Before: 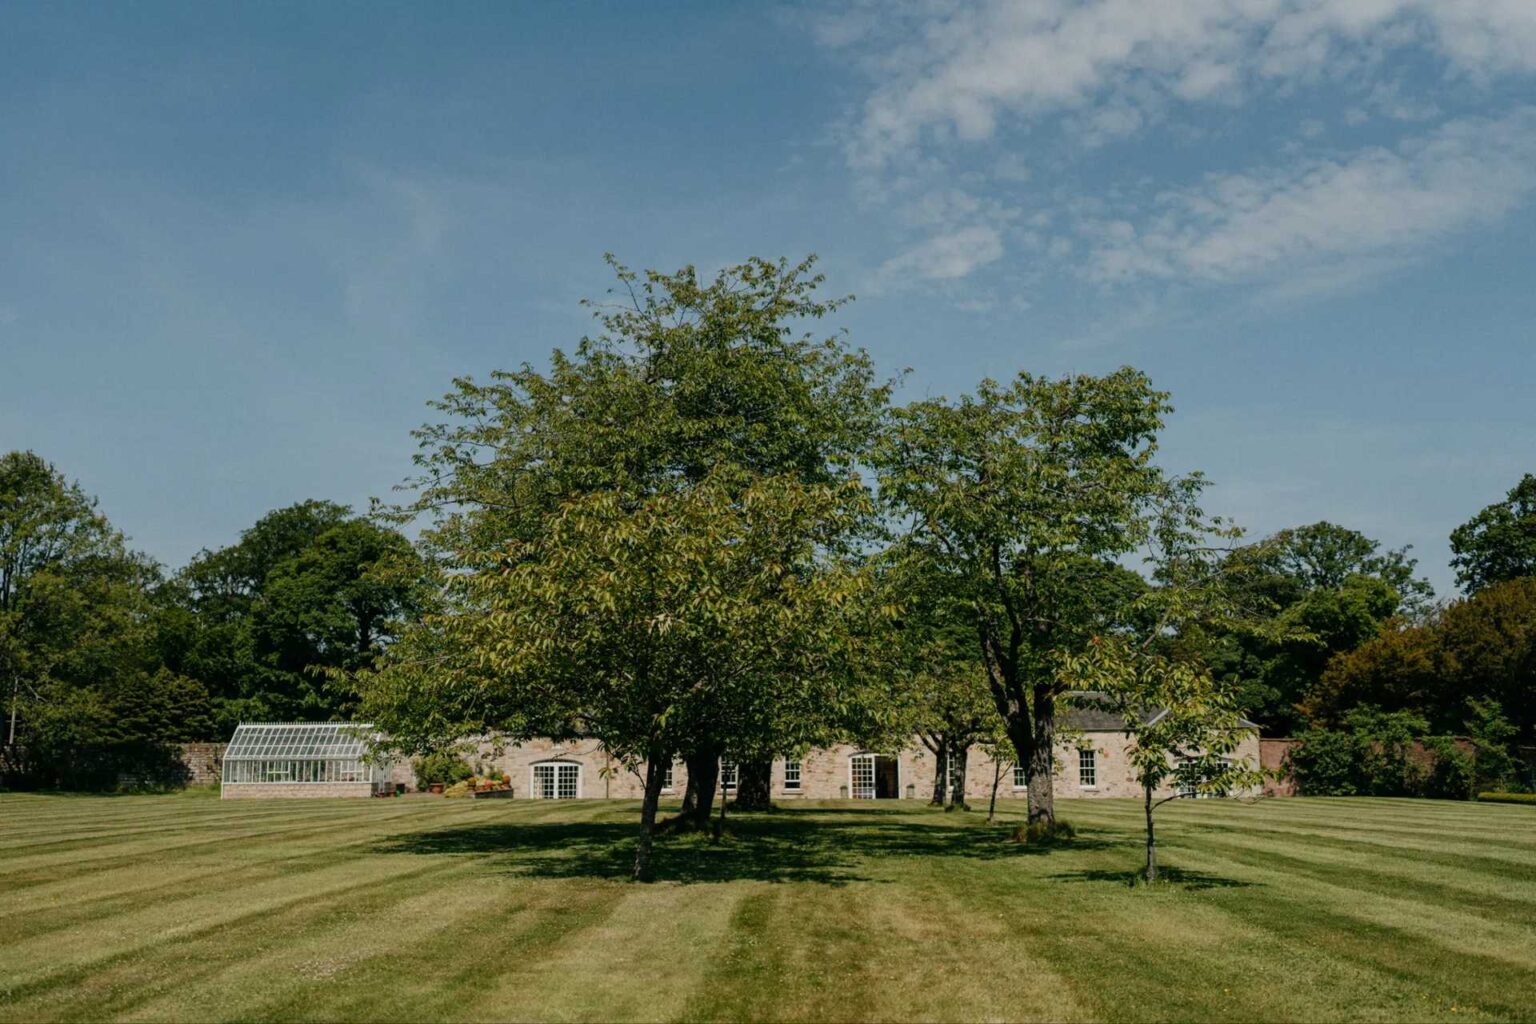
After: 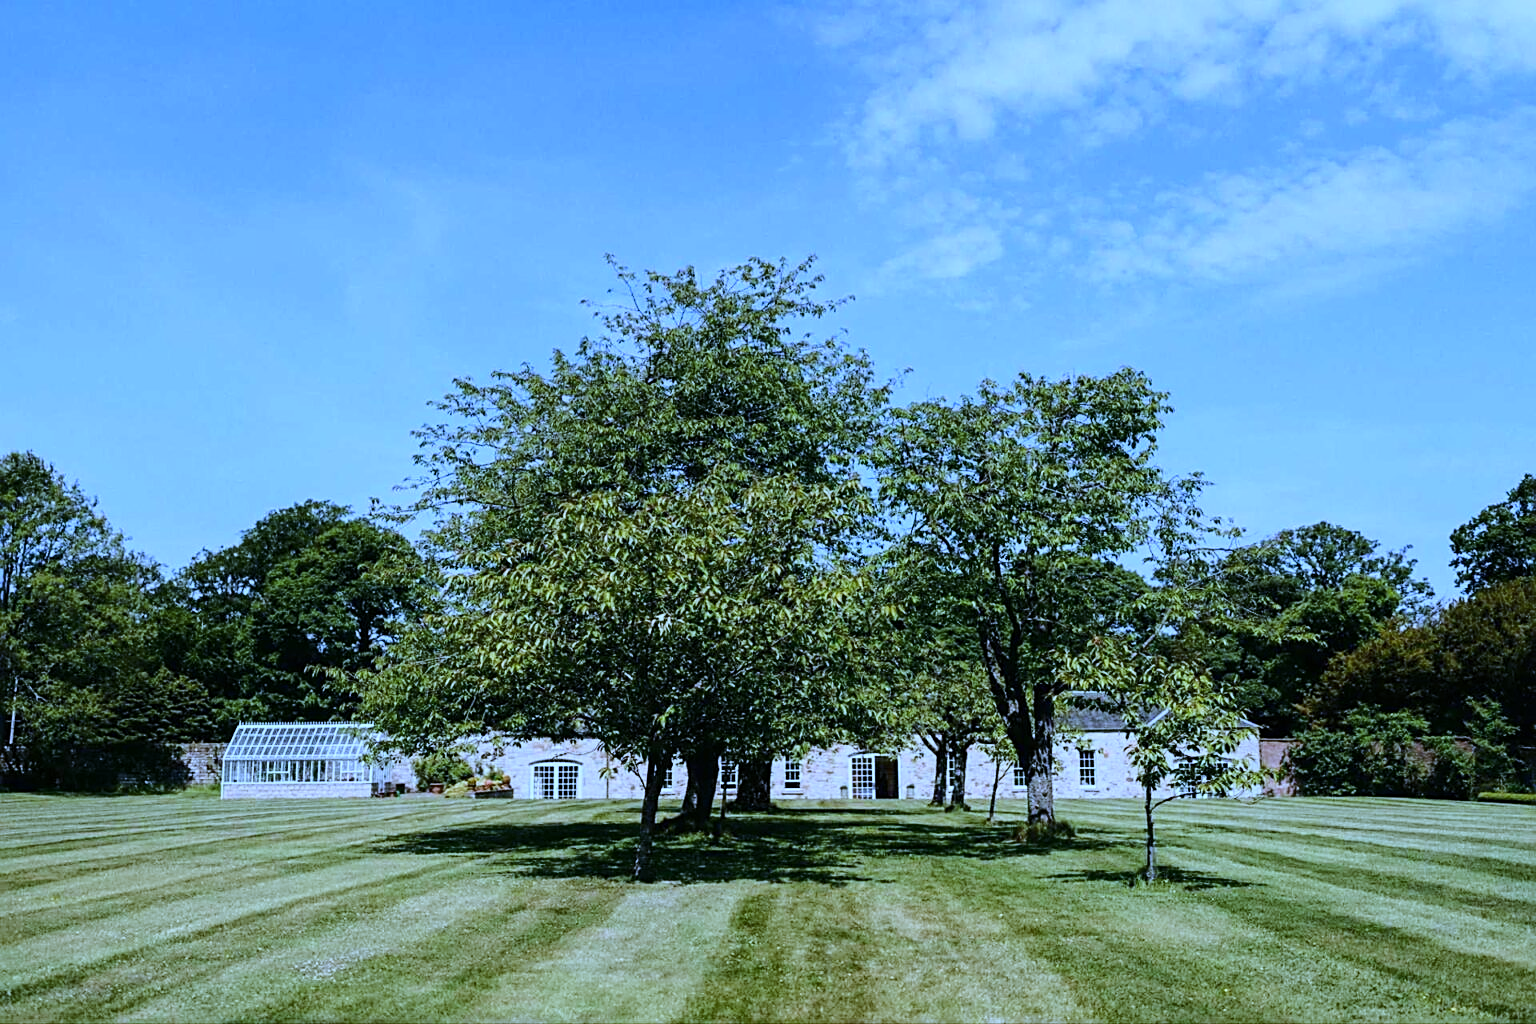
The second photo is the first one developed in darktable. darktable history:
sharpen: on, module defaults
base curve: curves: ch0 [(0, 0) (0.028, 0.03) (0.121, 0.232) (0.46, 0.748) (0.859, 0.968) (1, 1)]
white balance: red 0.766, blue 1.537
